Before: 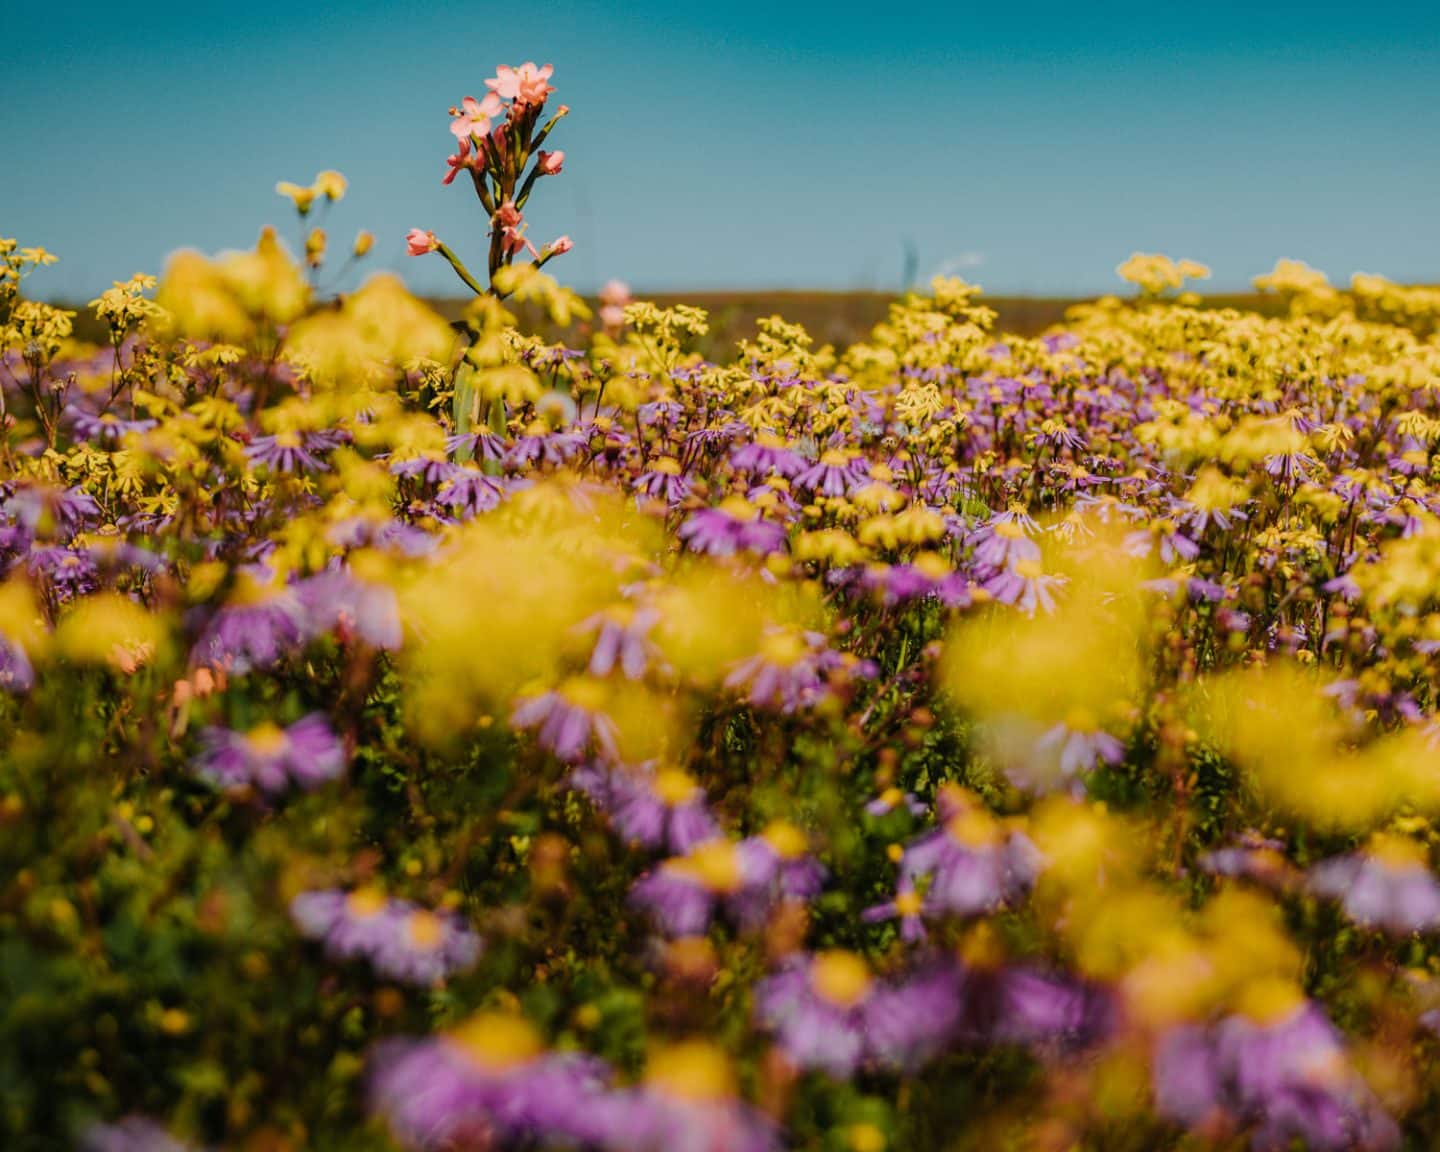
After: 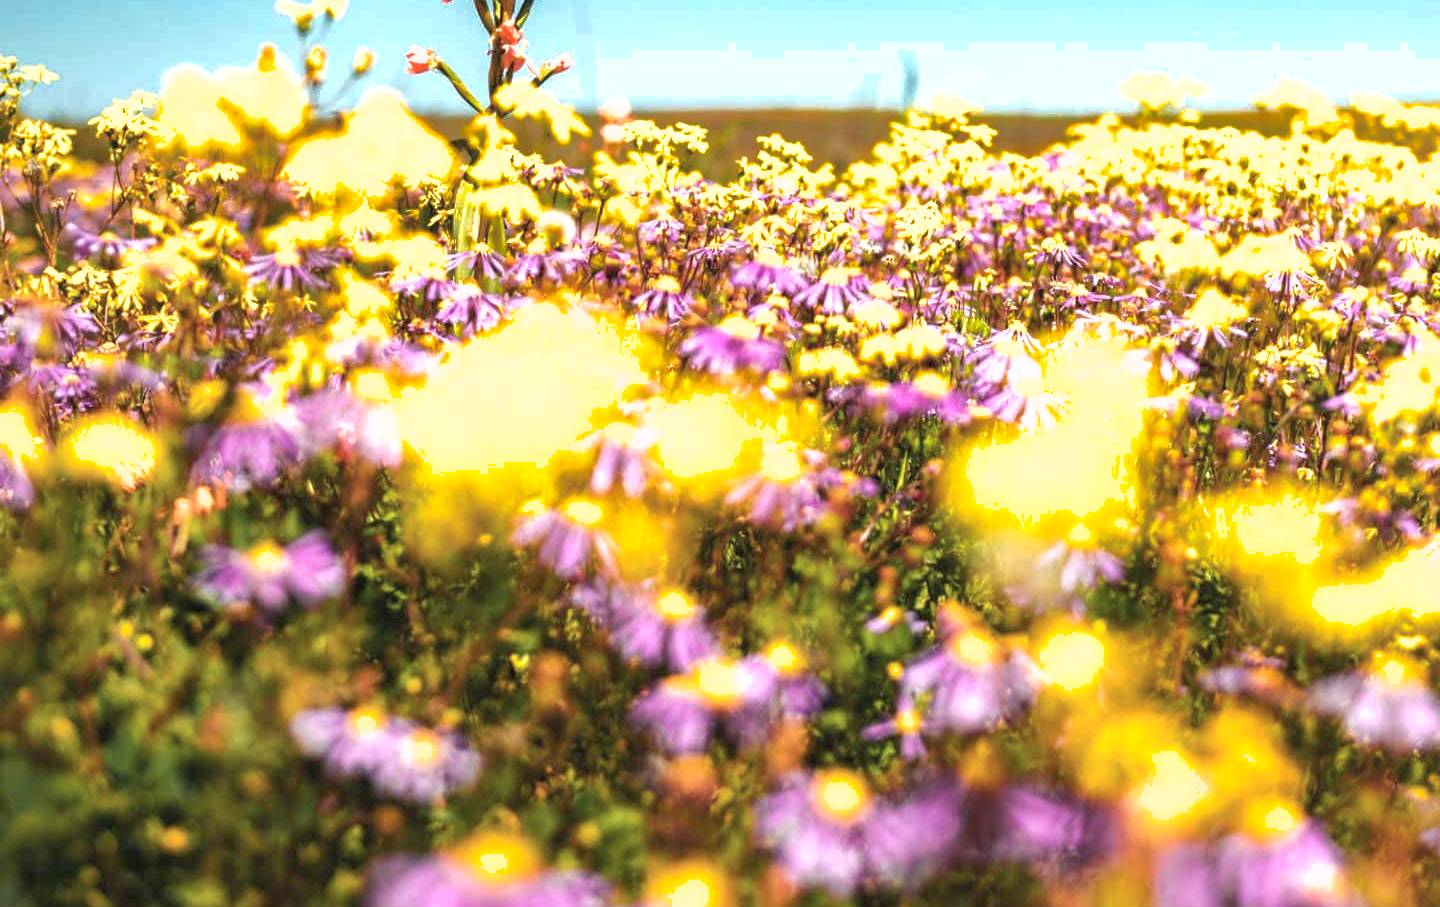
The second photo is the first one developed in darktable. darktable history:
crop and rotate: top 15.806%, bottom 5.413%
exposure: black level correction 0, exposure 1.467 EV, compensate exposure bias true, compensate highlight preservation false
shadows and highlights: on, module defaults
contrast brightness saturation: saturation -0.178
